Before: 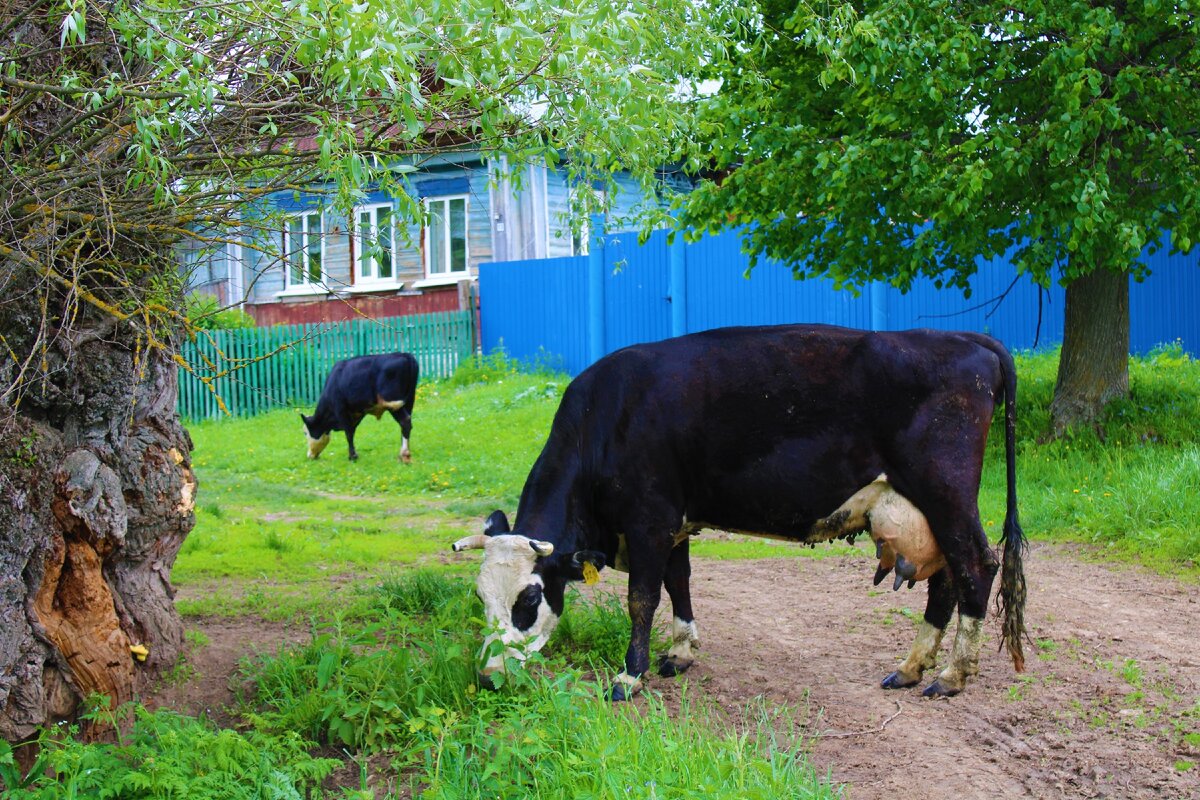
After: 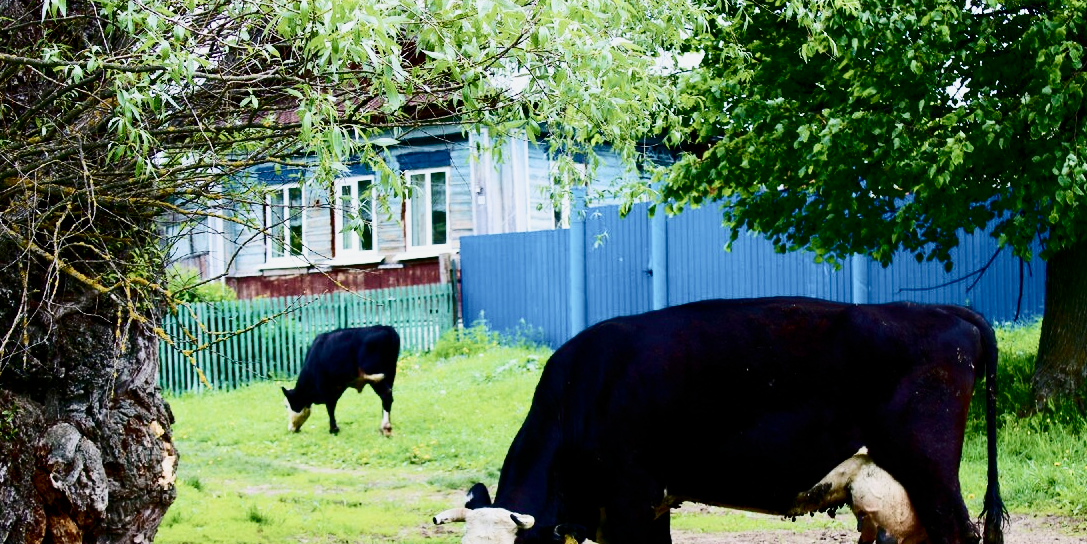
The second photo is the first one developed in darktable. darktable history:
crop: left 1.62%, top 3.402%, right 7.727%, bottom 28.5%
filmic rgb: black relative exposure -7.81 EV, white relative exposure 4.31 EV, threshold 3.04 EV, hardness 3.9, preserve chrominance no, color science v4 (2020), contrast in shadows soft, contrast in highlights soft, enable highlight reconstruction true
contrast brightness saturation: contrast 0.508, saturation -0.099
